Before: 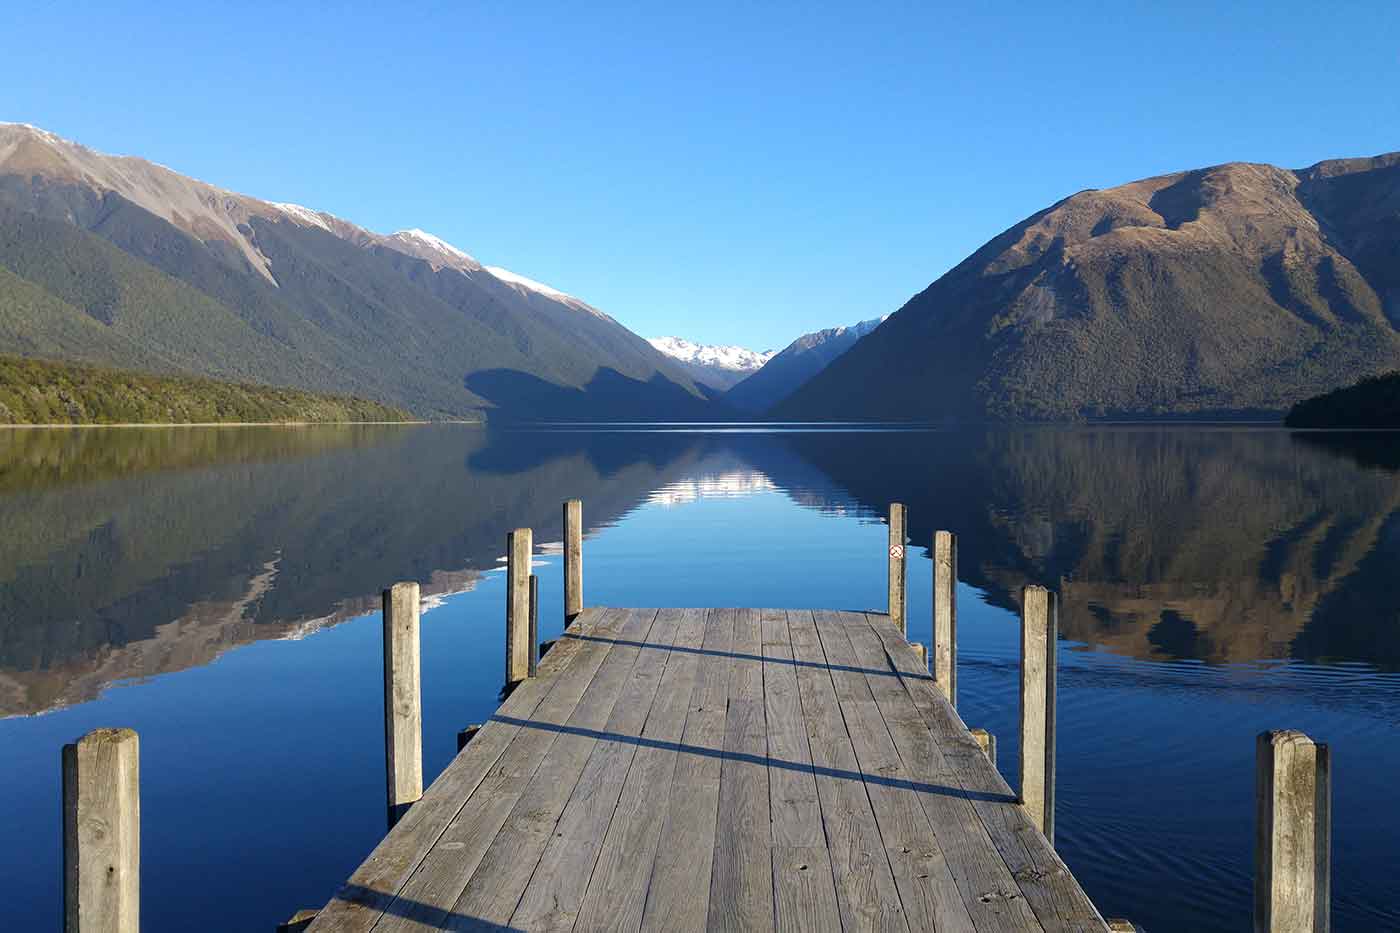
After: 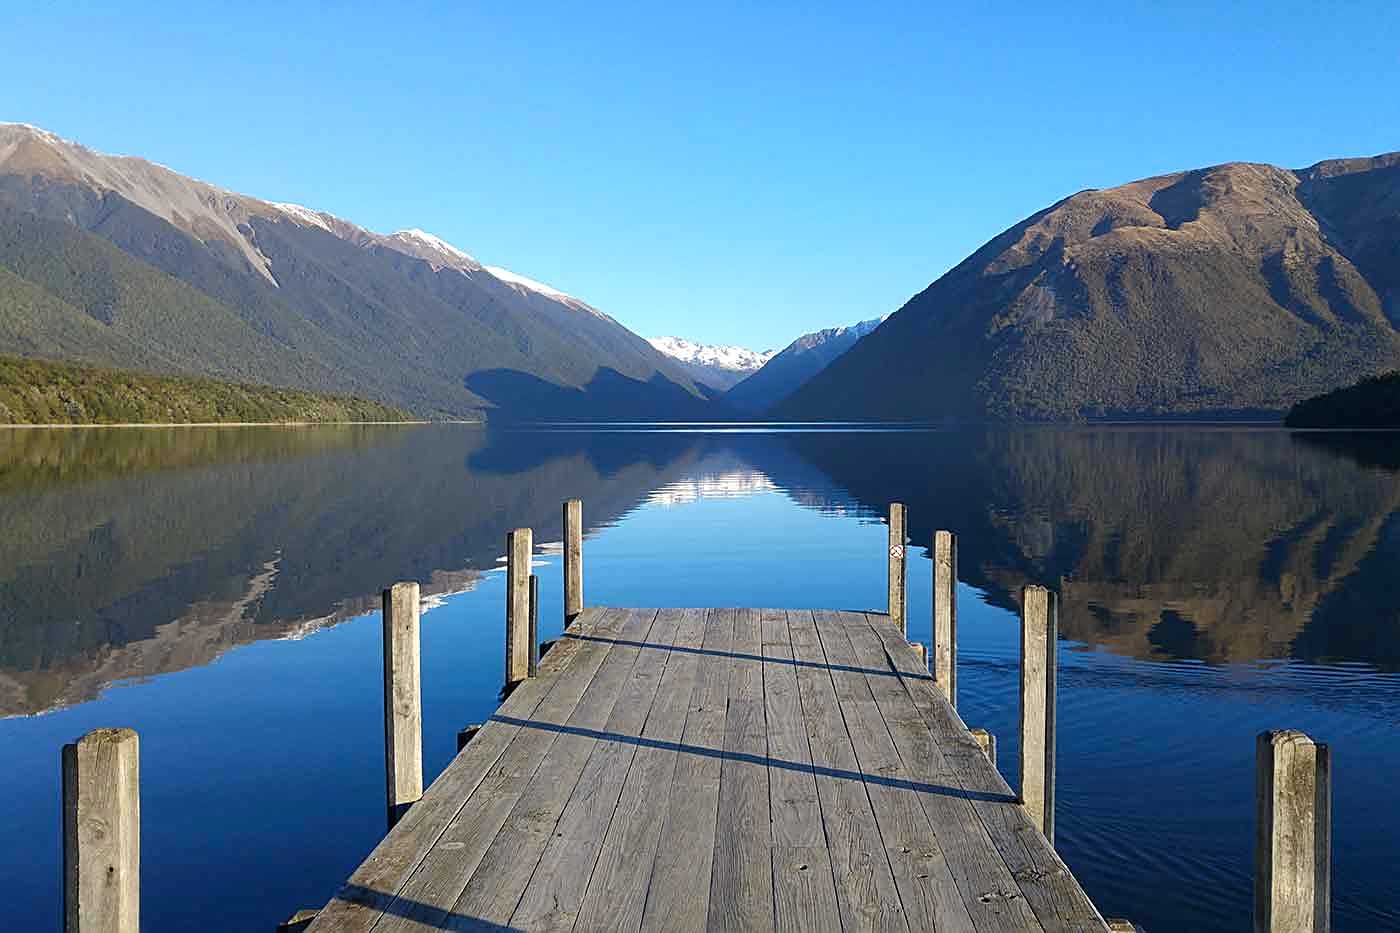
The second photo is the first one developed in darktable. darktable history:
sharpen: amount 0.49
color zones: curves: ch0 [(0.068, 0.464) (0.25, 0.5) (0.48, 0.508) (0.75, 0.536) (0.886, 0.476) (0.967, 0.456)]; ch1 [(0.066, 0.456) (0.25, 0.5) (0.616, 0.508) (0.746, 0.56) (0.934, 0.444)]
